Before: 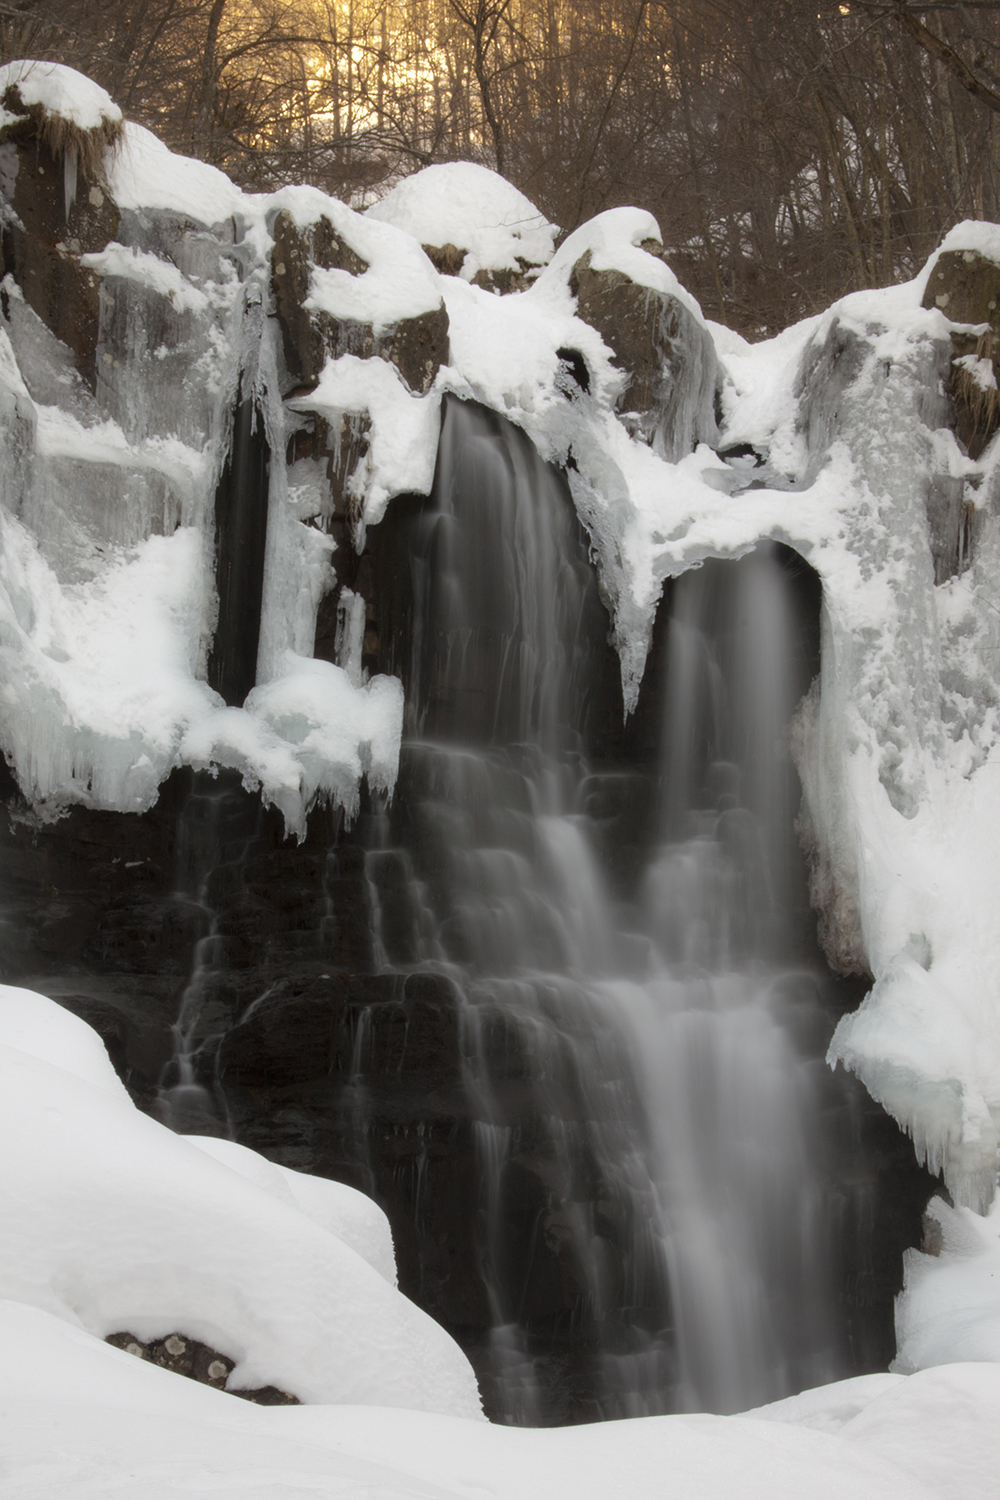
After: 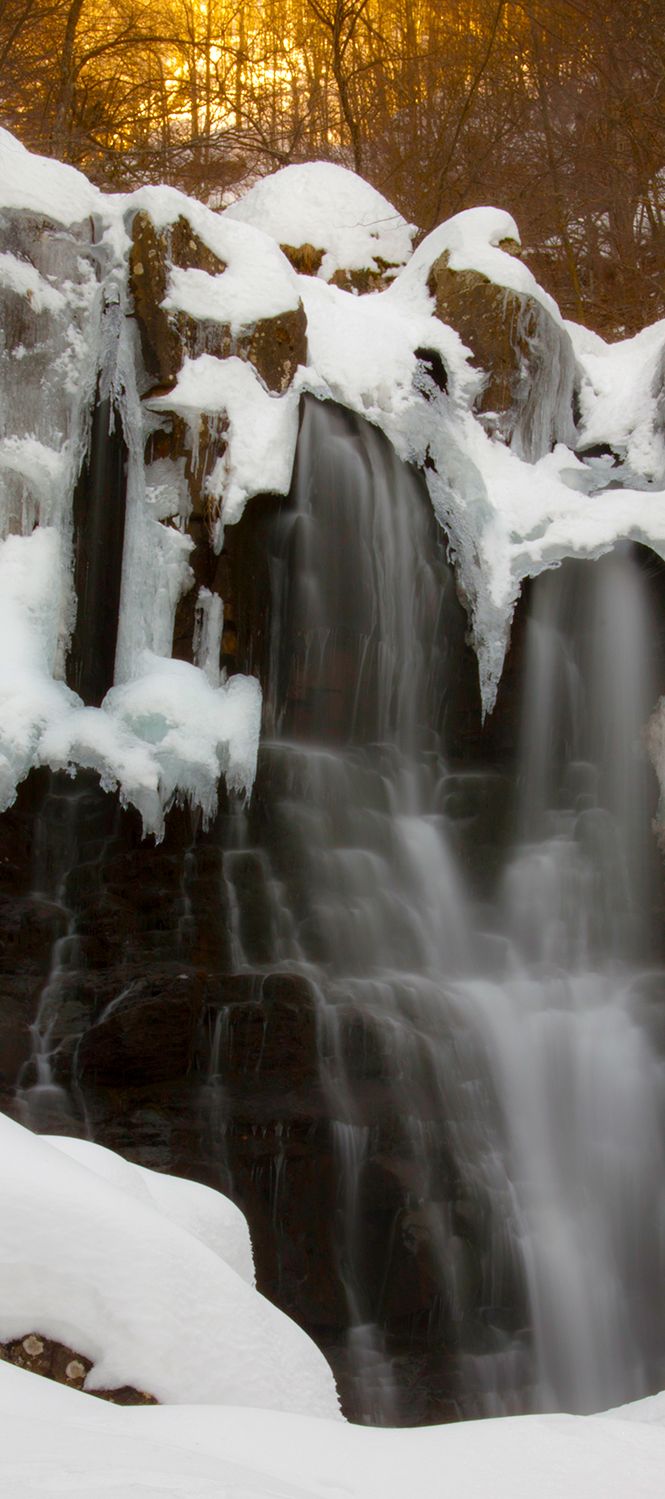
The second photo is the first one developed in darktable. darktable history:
color balance rgb: linear chroma grading › global chroma 14.576%, perceptual saturation grading › global saturation 34.698%, perceptual saturation grading › highlights -24.797%, perceptual saturation grading › shadows 49.93%, global vibrance 20%
crop and rotate: left 14.296%, right 19.184%
